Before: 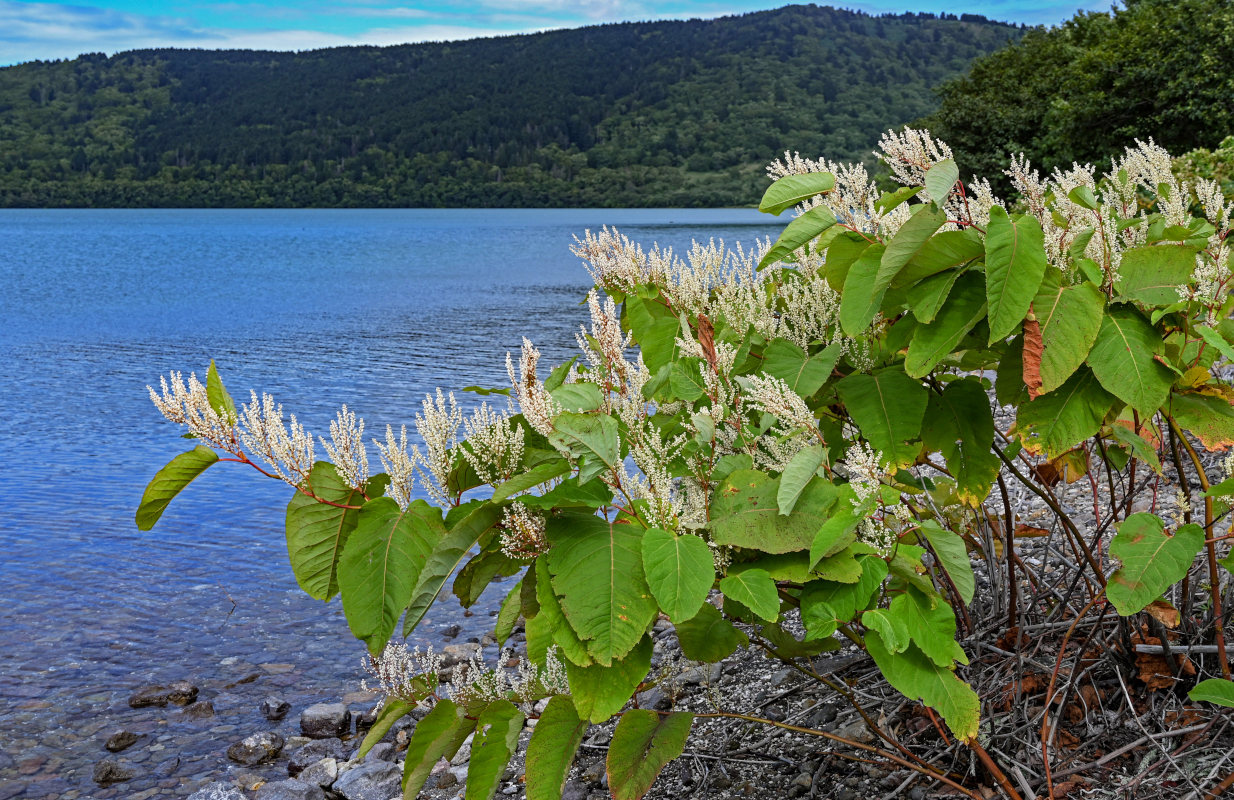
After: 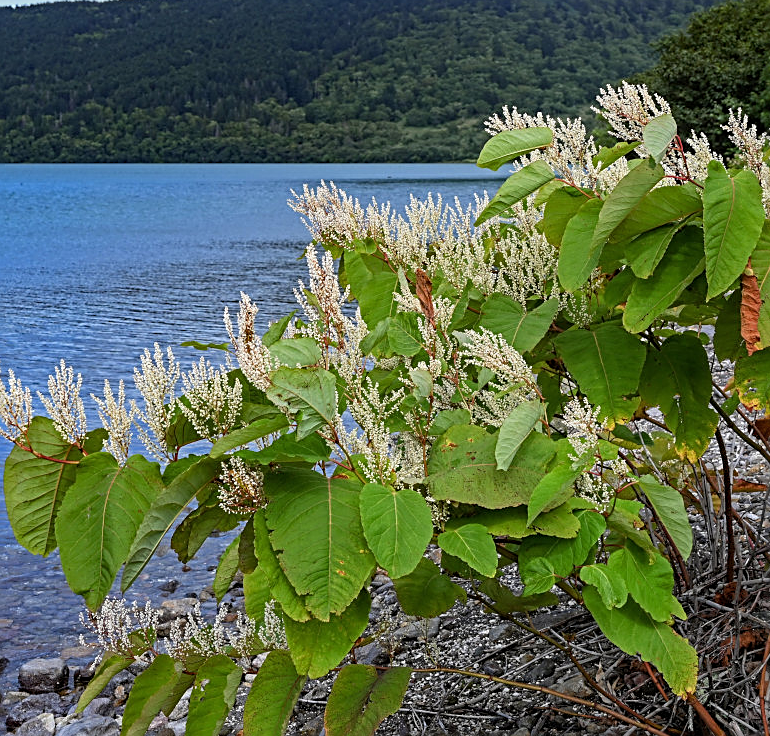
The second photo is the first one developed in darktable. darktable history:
crop and rotate: left 22.898%, top 5.635%, right 14.63%, bottom 2.333%
sharpen: on, module defaults
